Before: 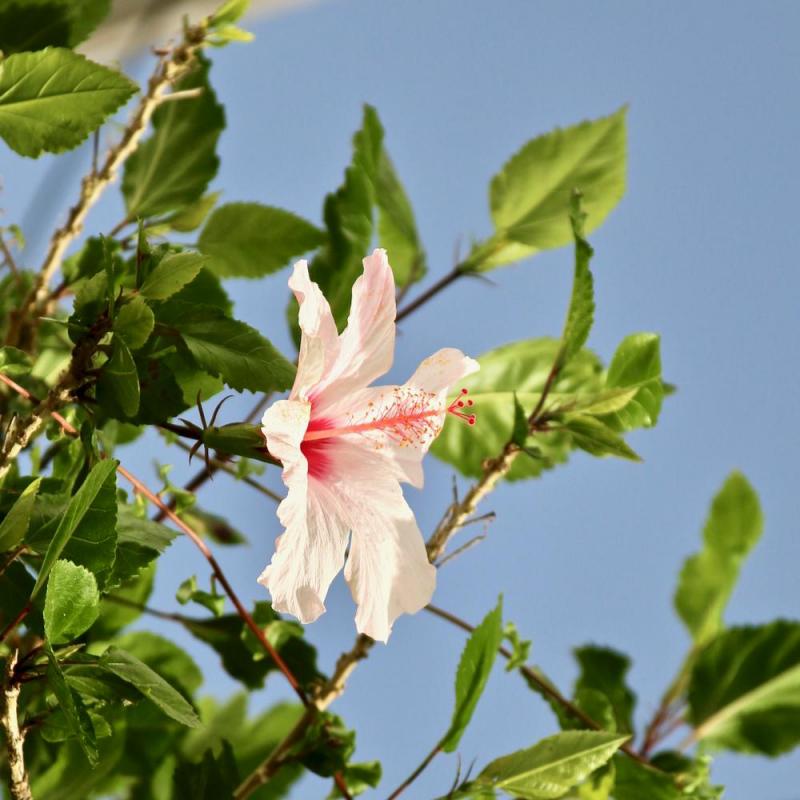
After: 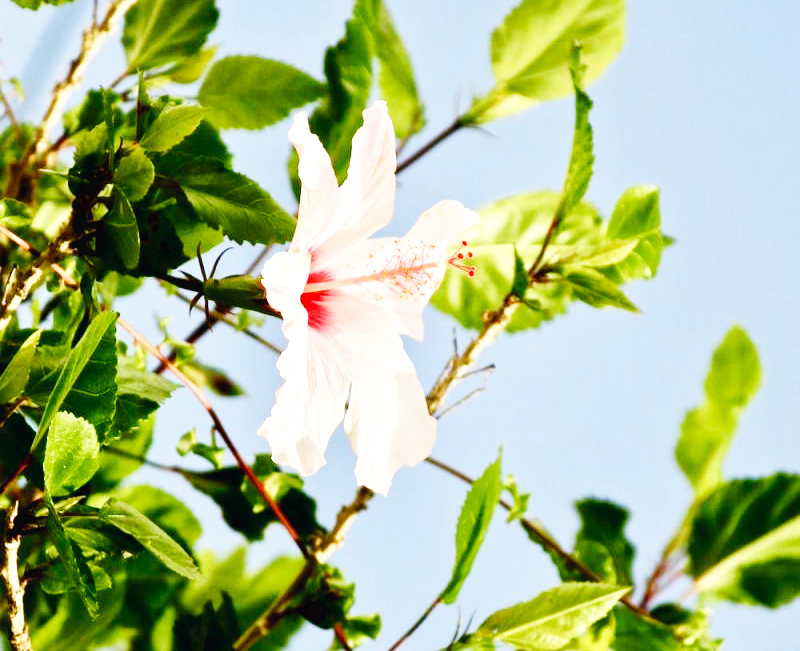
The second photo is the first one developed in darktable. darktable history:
exposure: black level correction 0.005, exposure 0.015 EV, compensate highlight preservation false
crop and rotate: top 18.502%
base curve: curves: ch0 [(0, 0.003) (0.001, 0.002) (0.006, 0.004) (0.02, 0.022) (0.048, 0.086) (0.094, 0.234) (0.162, 0.431) (0.258, 0.629) (0.385, 0.8) (0.548, 0.918) (0.751, 0.988) (1, 1)], preserve colors none
